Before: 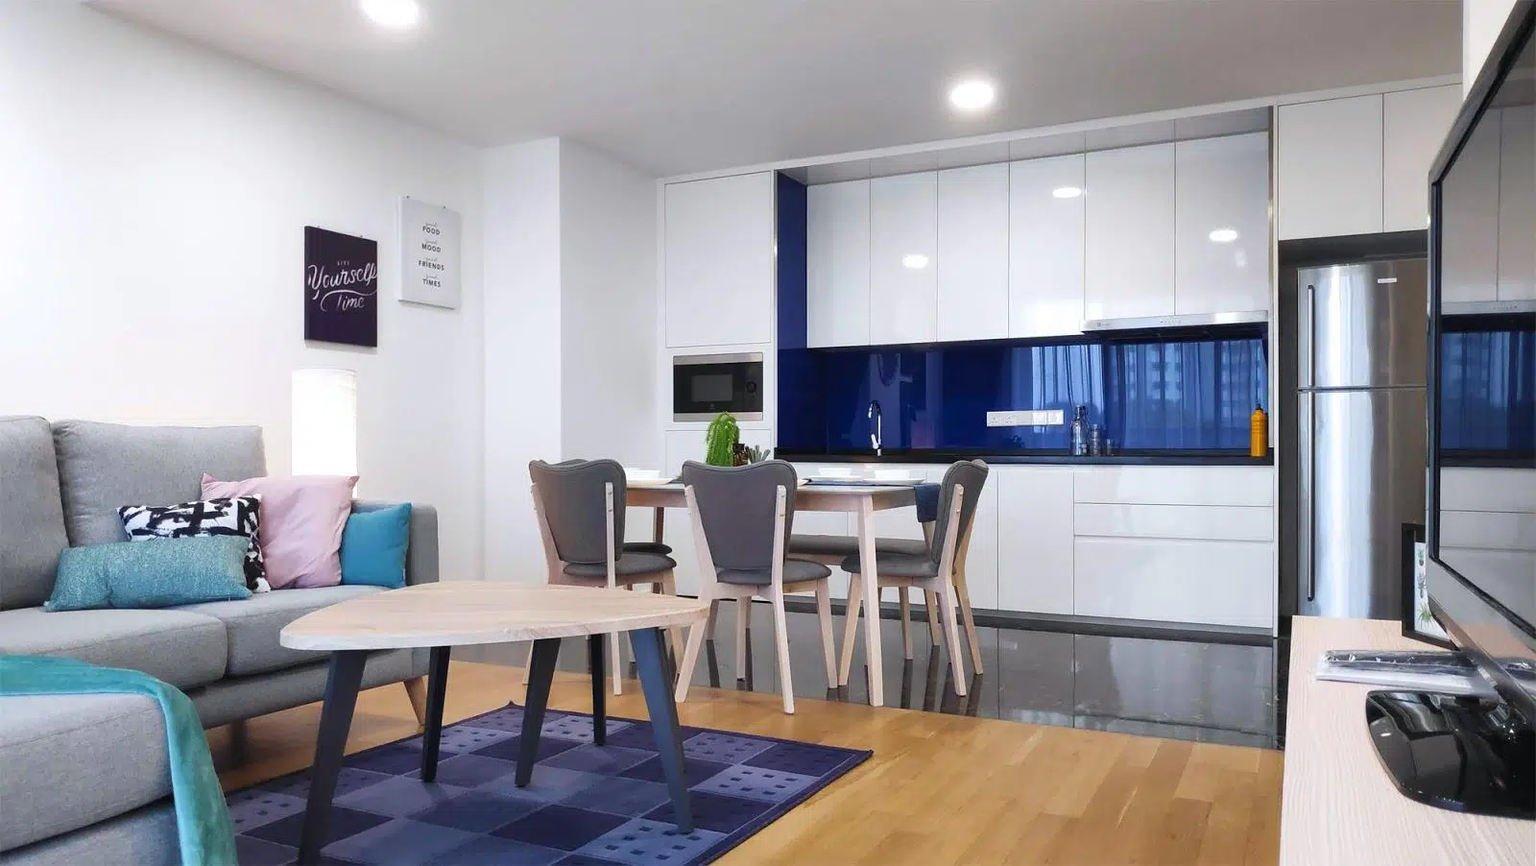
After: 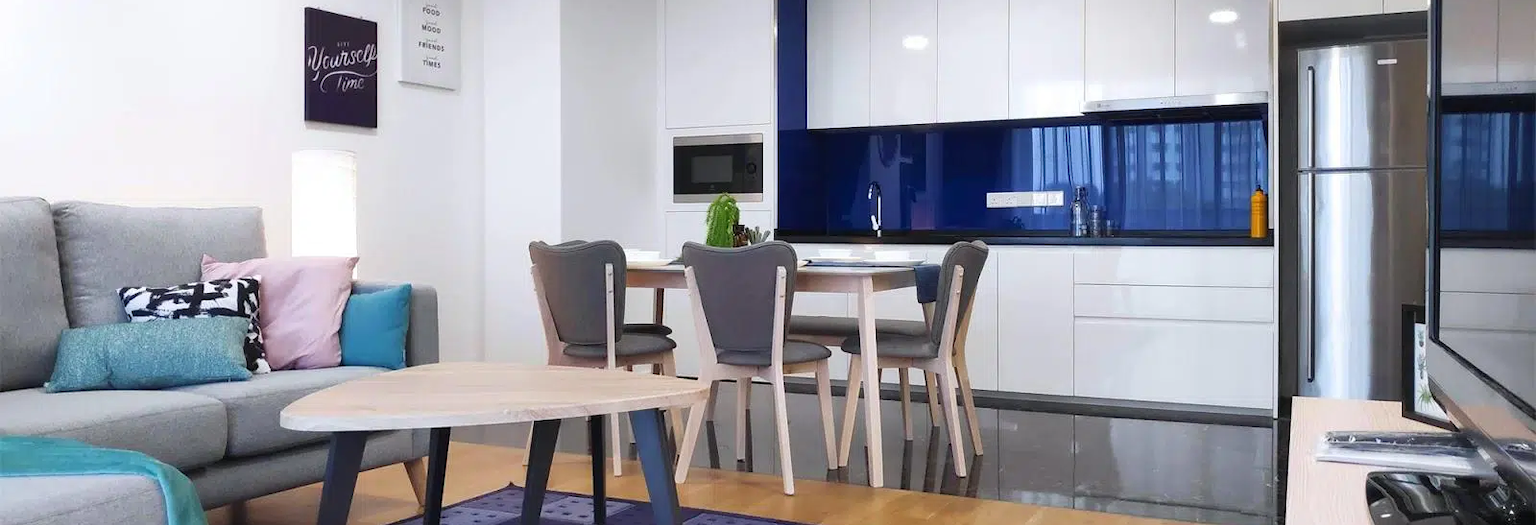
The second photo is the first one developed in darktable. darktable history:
crop and rotate: top 25.289%, bottom 14.038%
